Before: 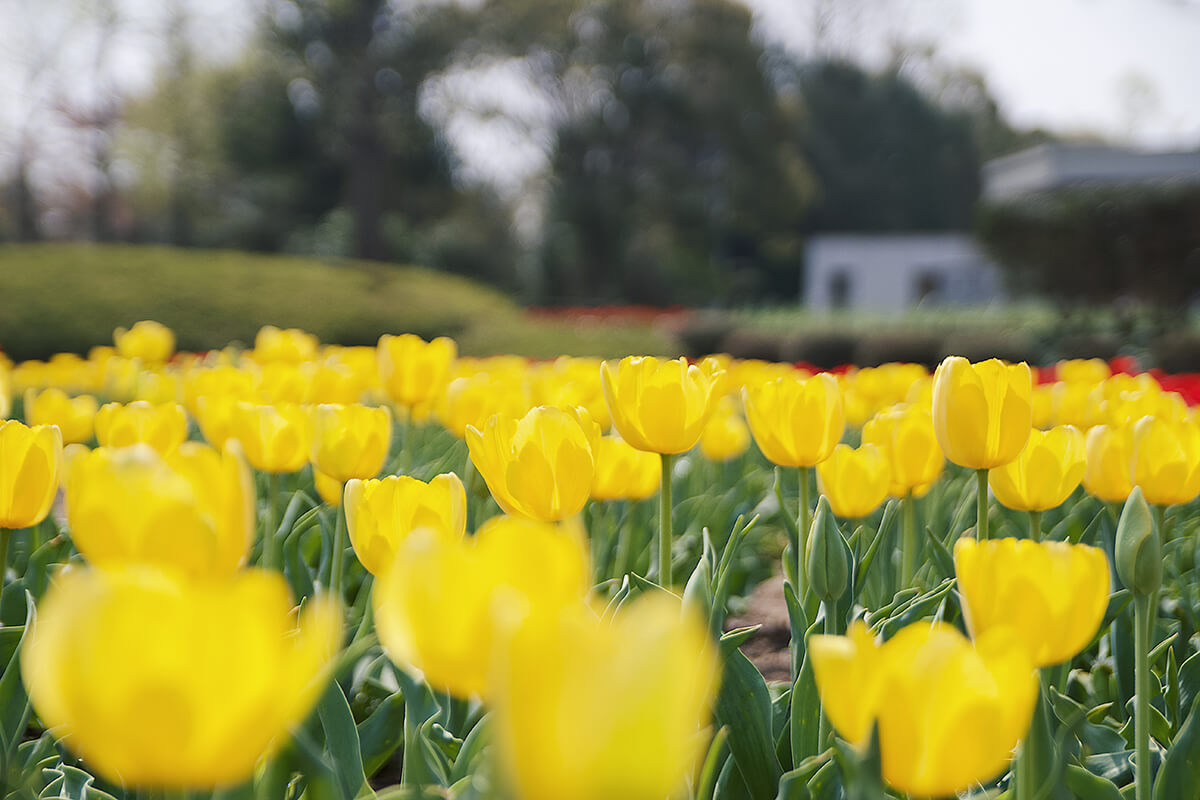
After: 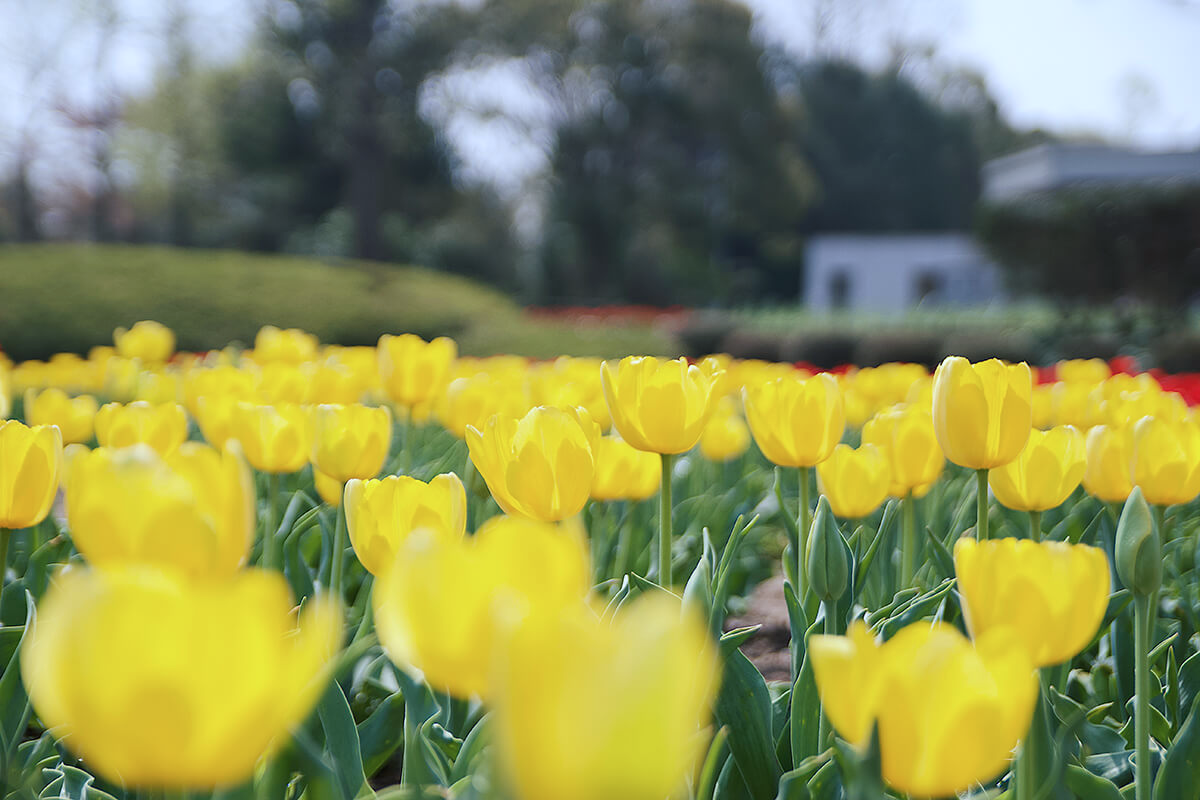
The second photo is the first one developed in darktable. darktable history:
color calibration: gray › normalize channels true, x 0.37, y 0.382, temperature 4303.32 K, gamut compression 0.006
